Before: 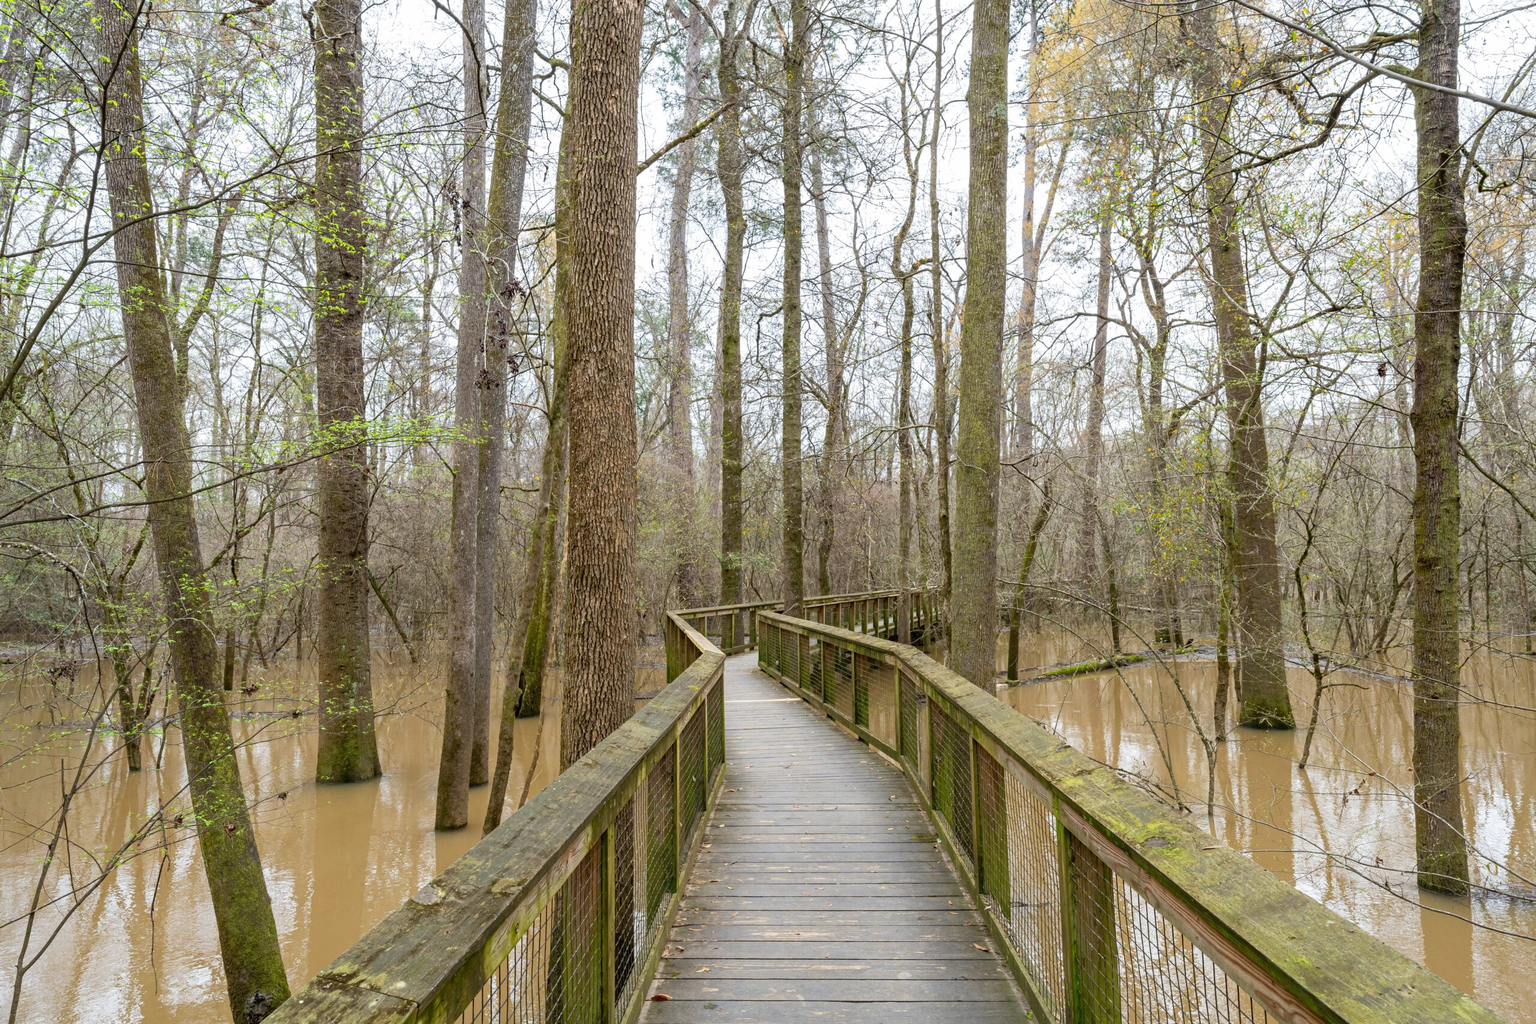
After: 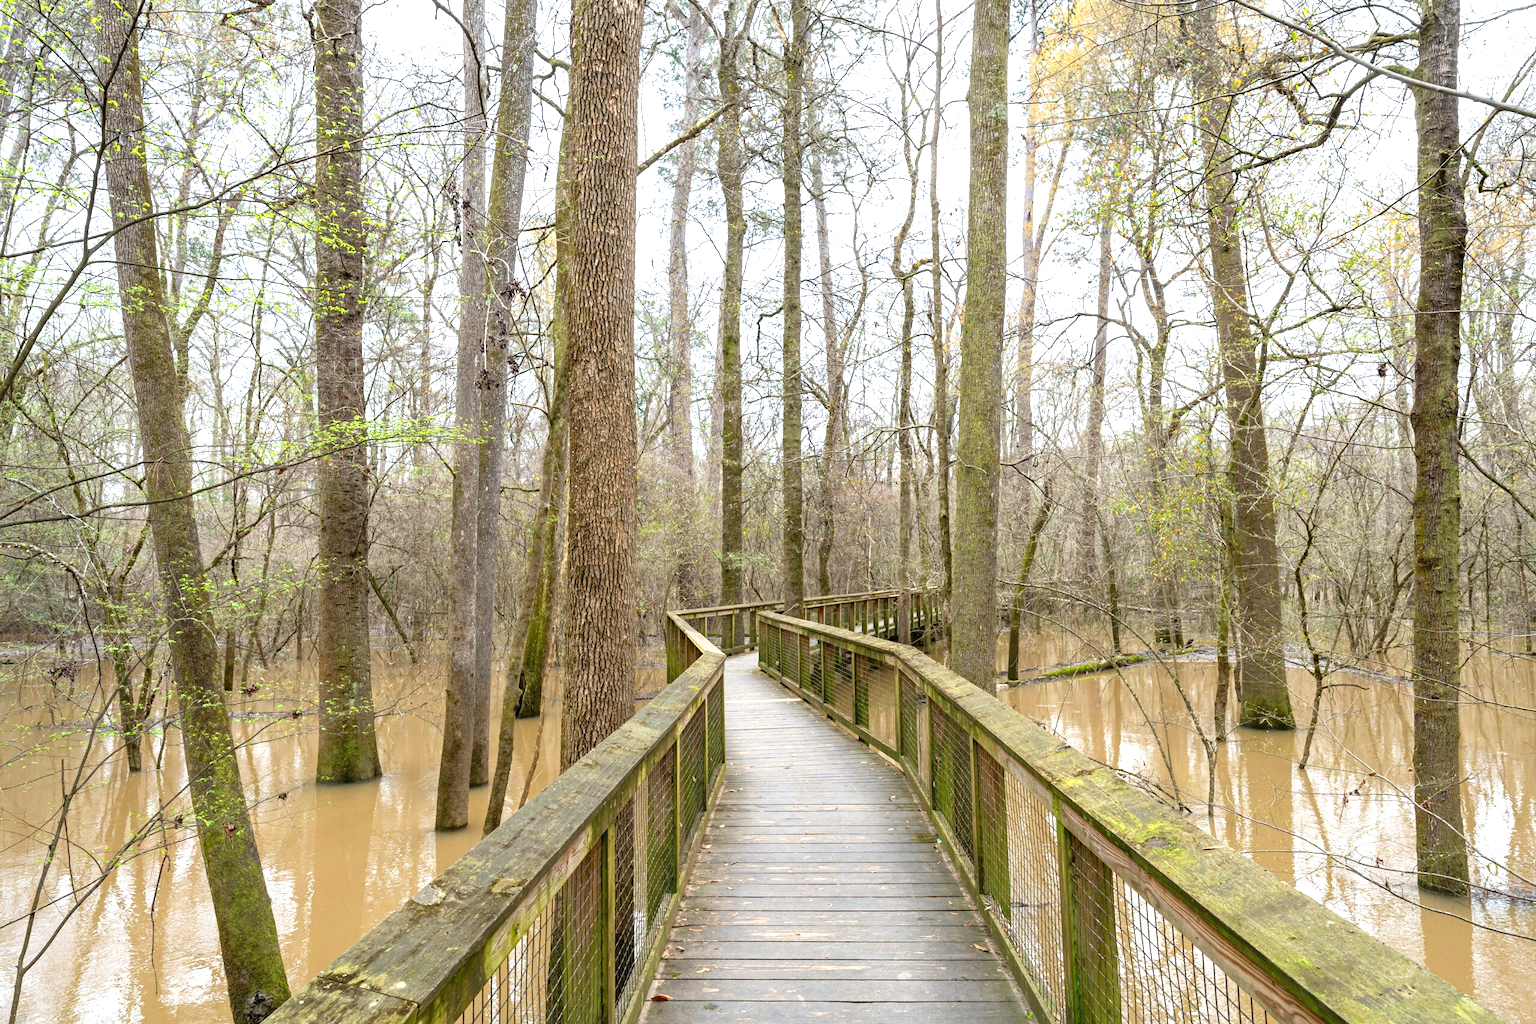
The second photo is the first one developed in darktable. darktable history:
exposure: exposure 0.639 EV, compensate highlight preservation false
